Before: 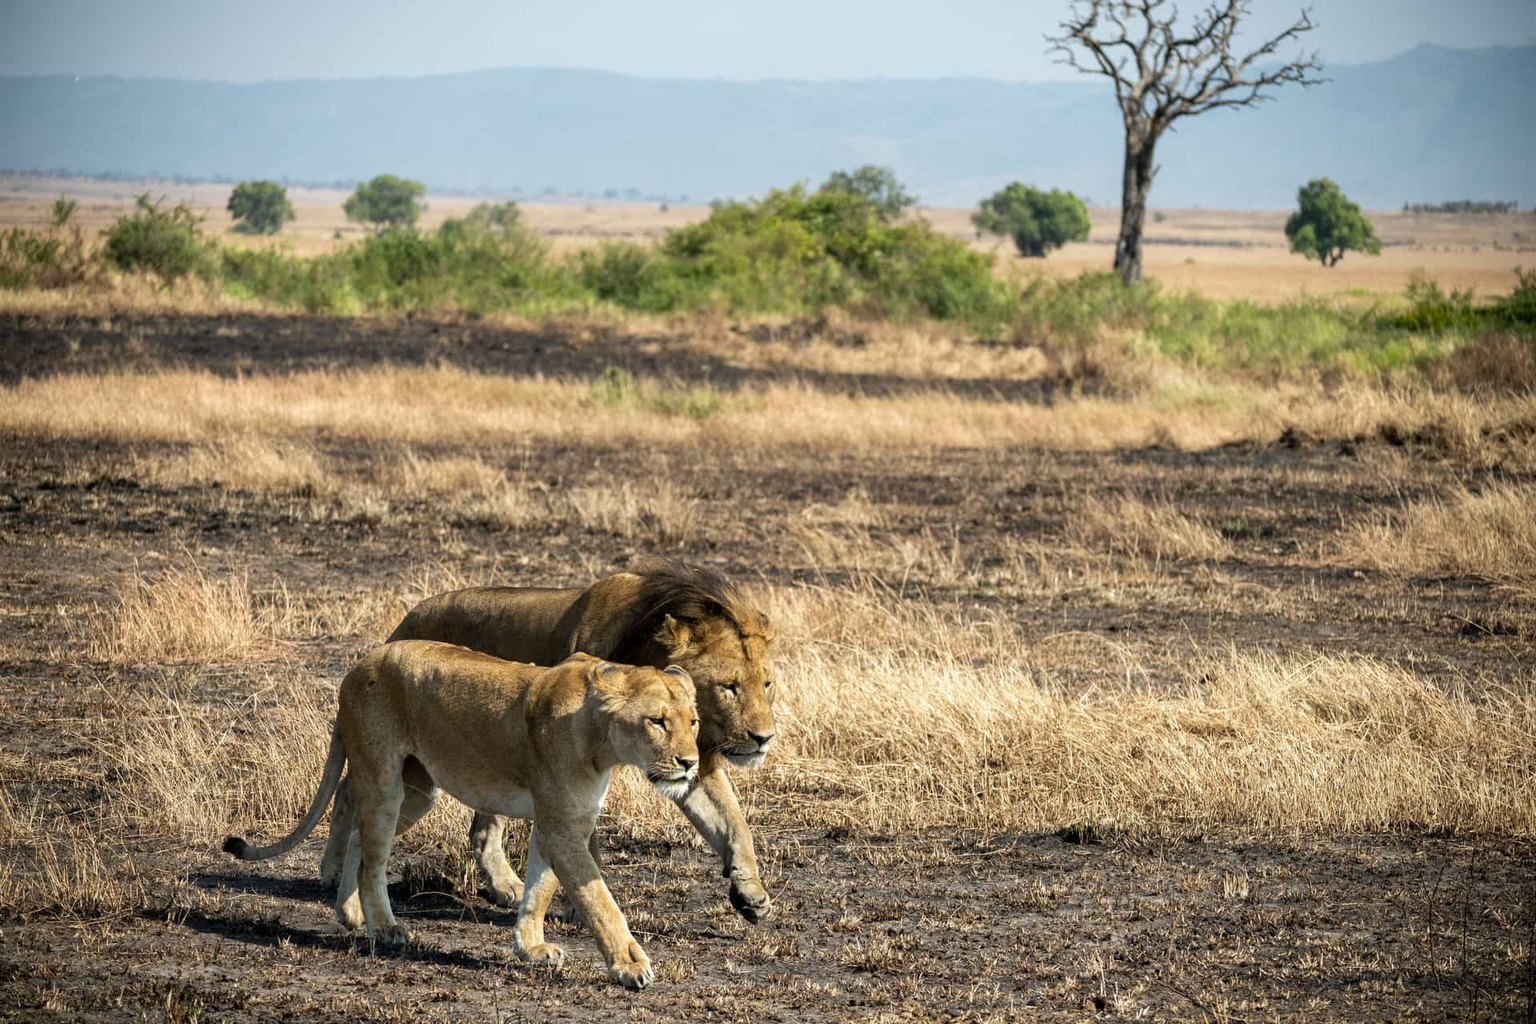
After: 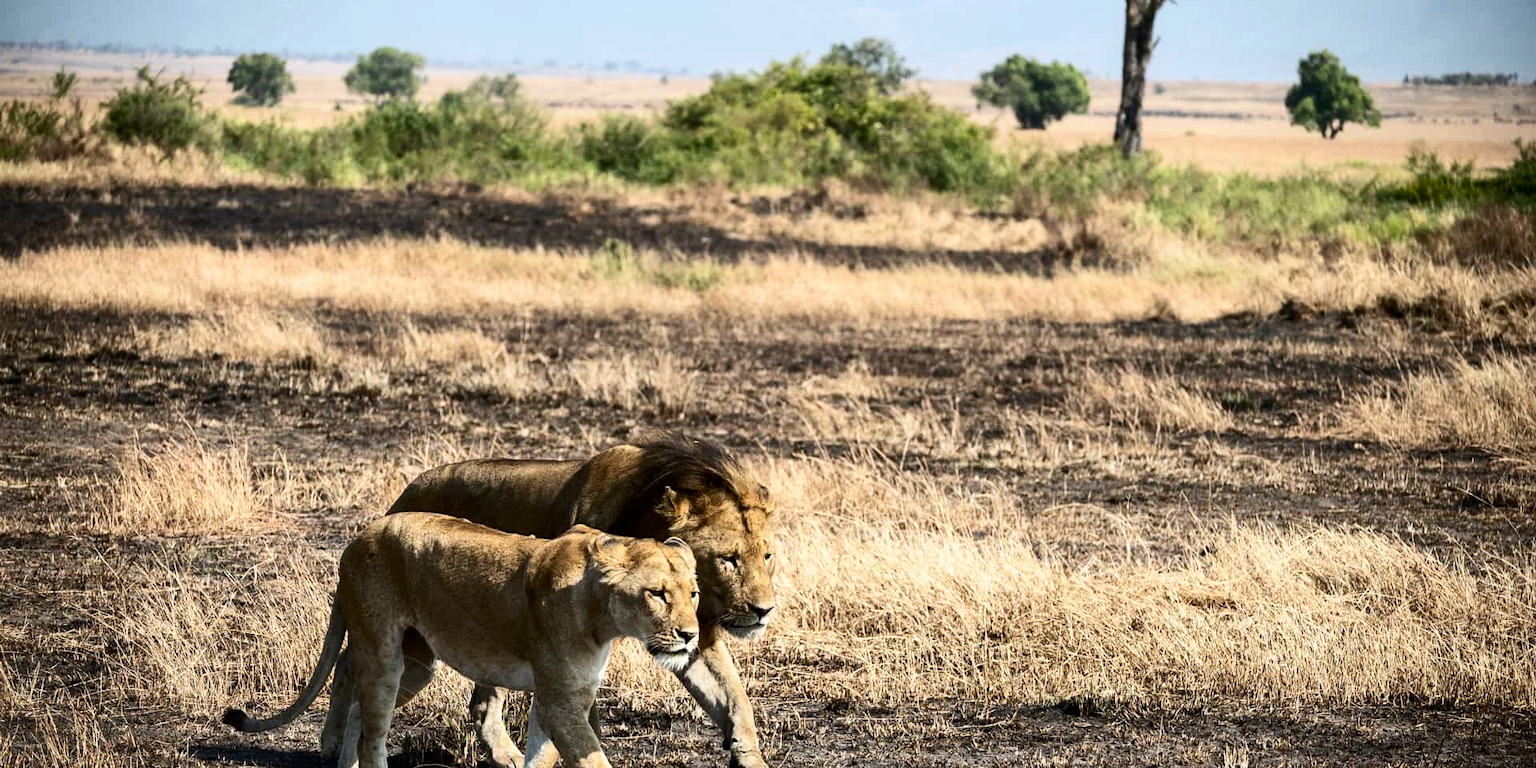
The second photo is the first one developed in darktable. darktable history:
contrast brightness saturation: contrast 0.28
crop and rotate: top 12.5%, bottom 12.5%
white balance: red 1.004, blue 1.024
color balance: on, module defaults
